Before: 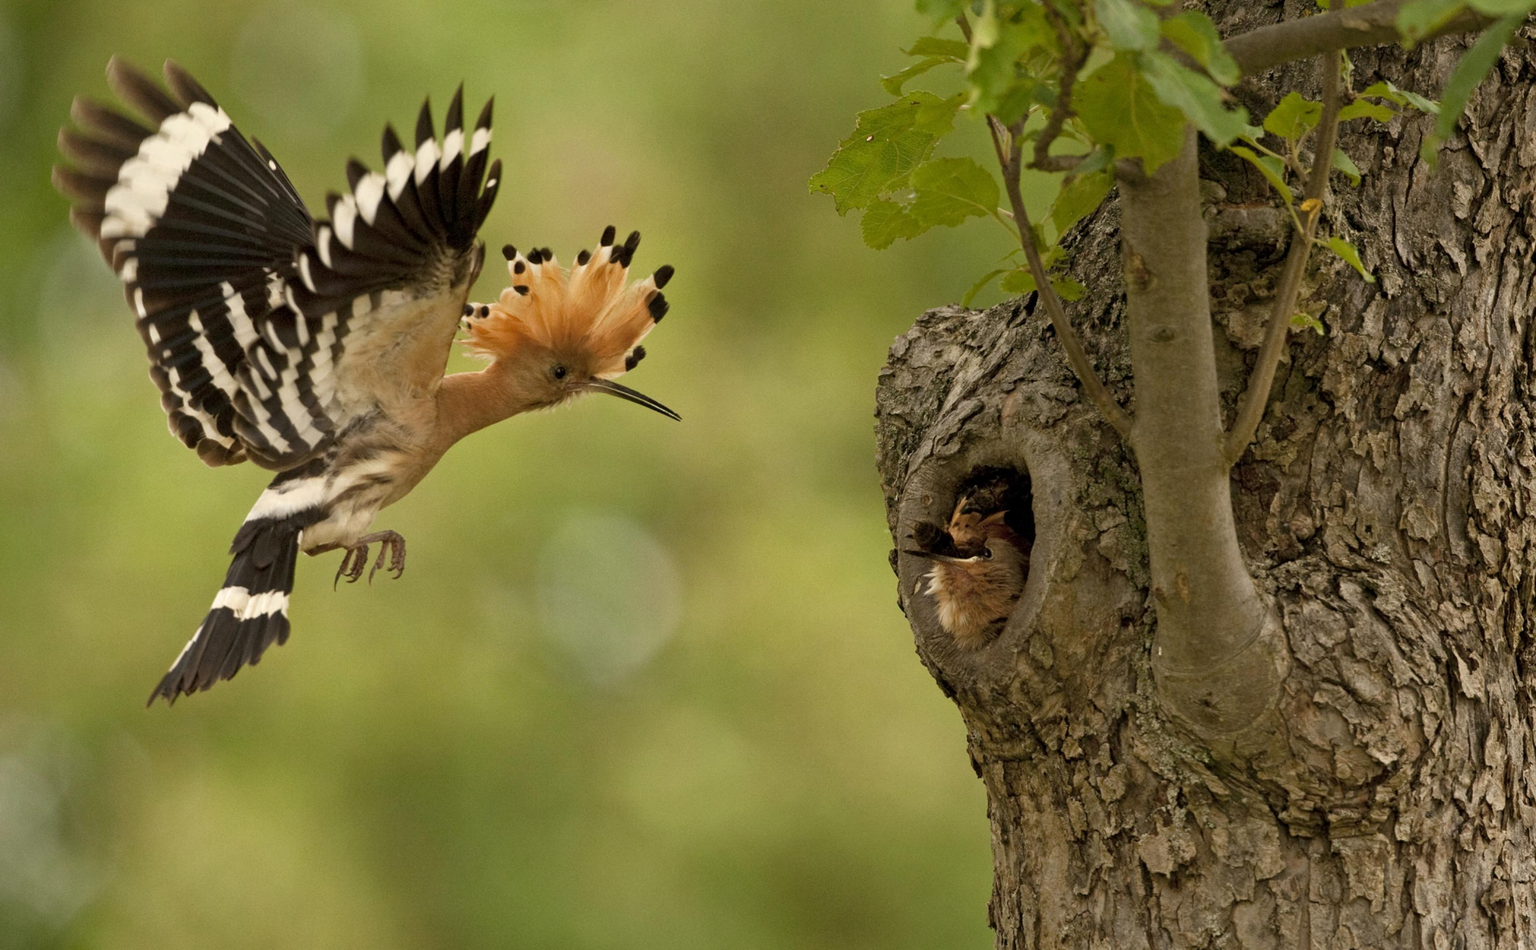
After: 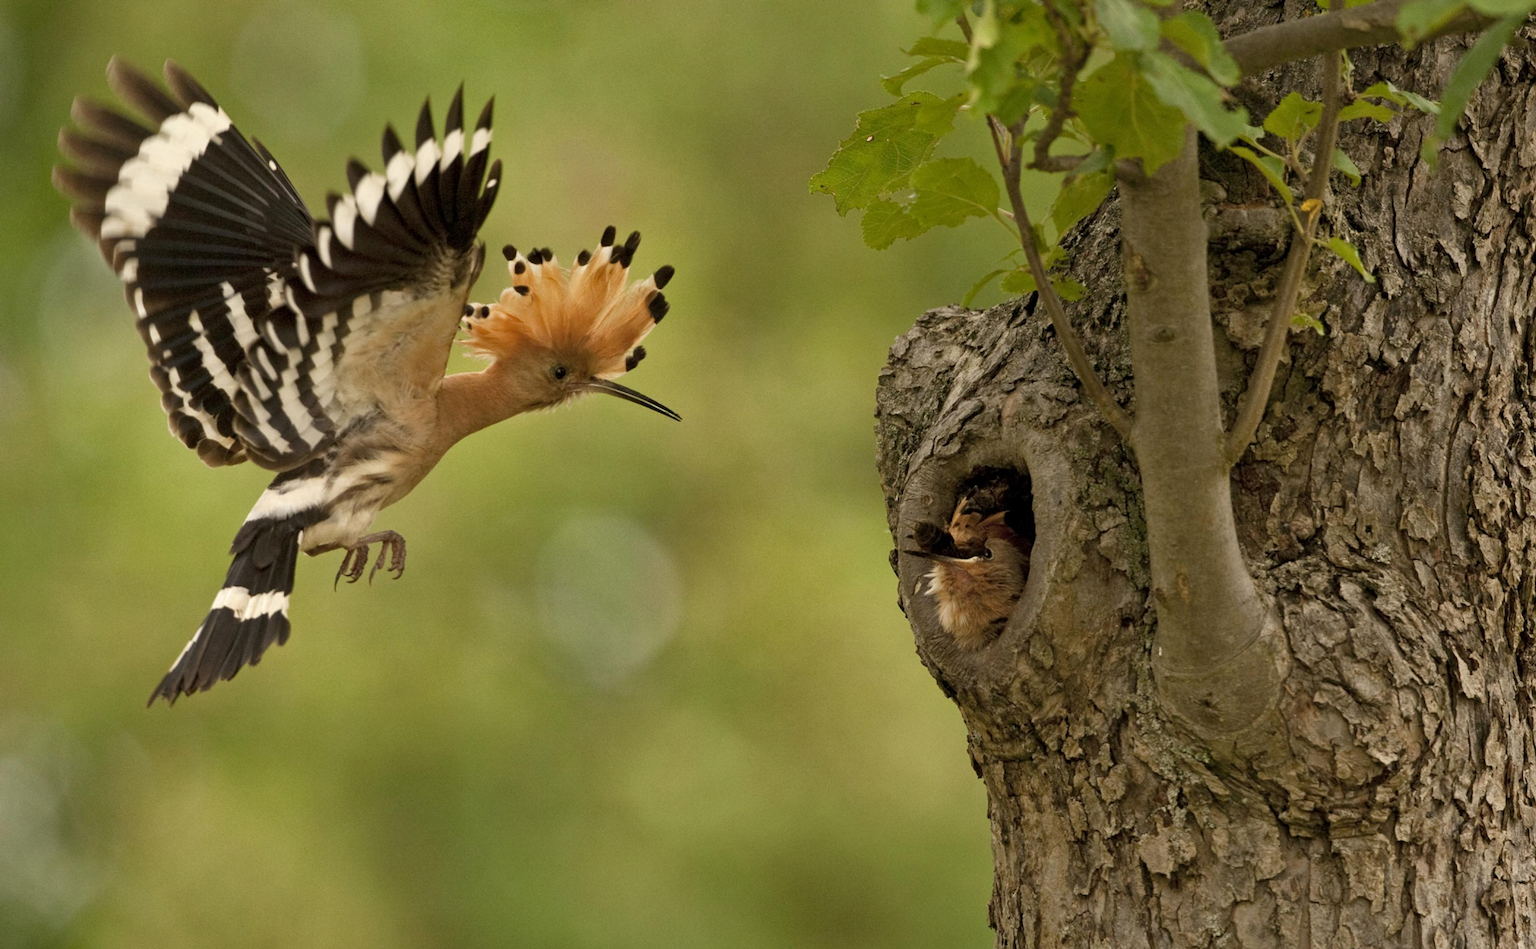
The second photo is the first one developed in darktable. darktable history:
shadows and highlights: shadows 17.66, highlights -84.32, highlights color adjustment 49.44%, soften with gaussian
